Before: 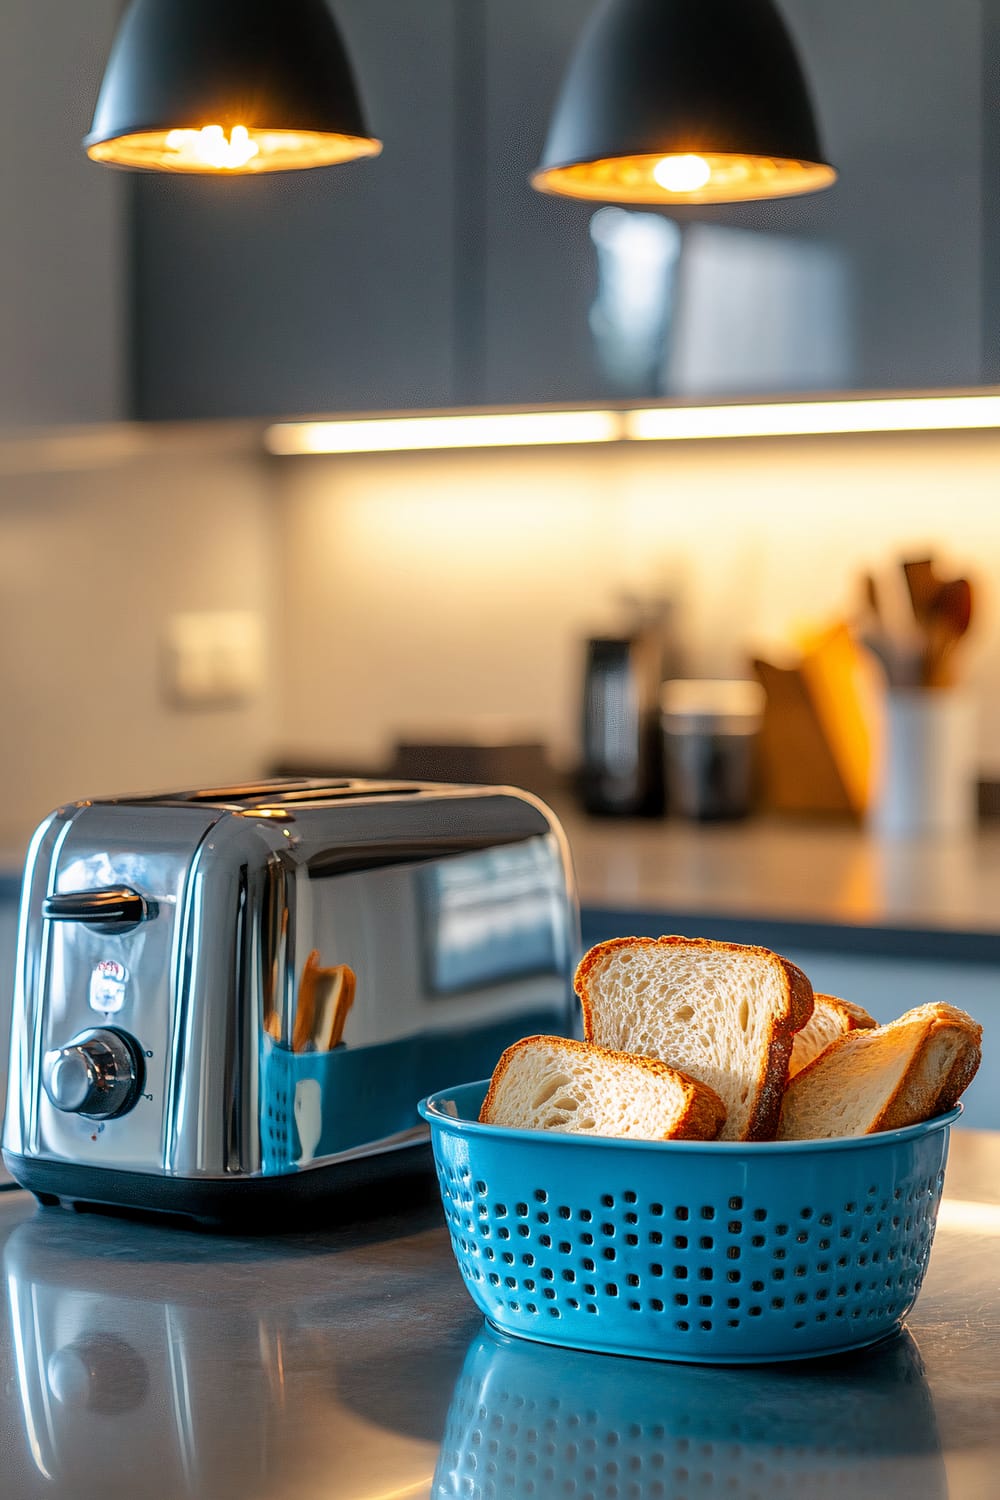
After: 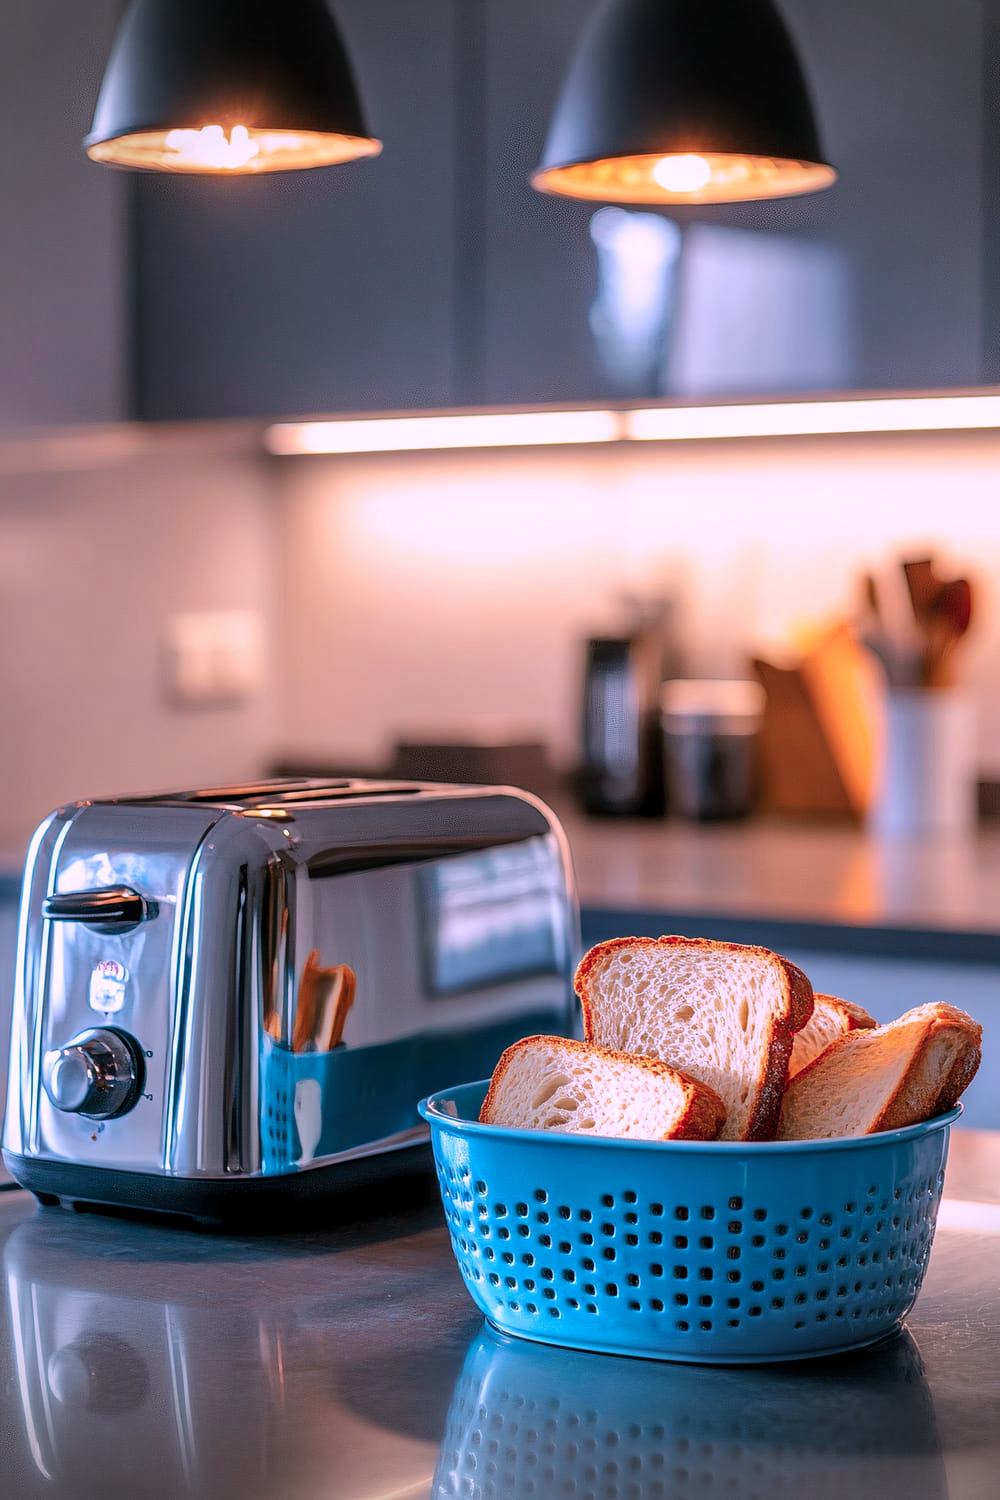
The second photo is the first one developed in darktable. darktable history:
color correction: highlights a* 15.03, highlights b* -25.07
vignetting: fall-off radius 31.48%, brightness -0.472
